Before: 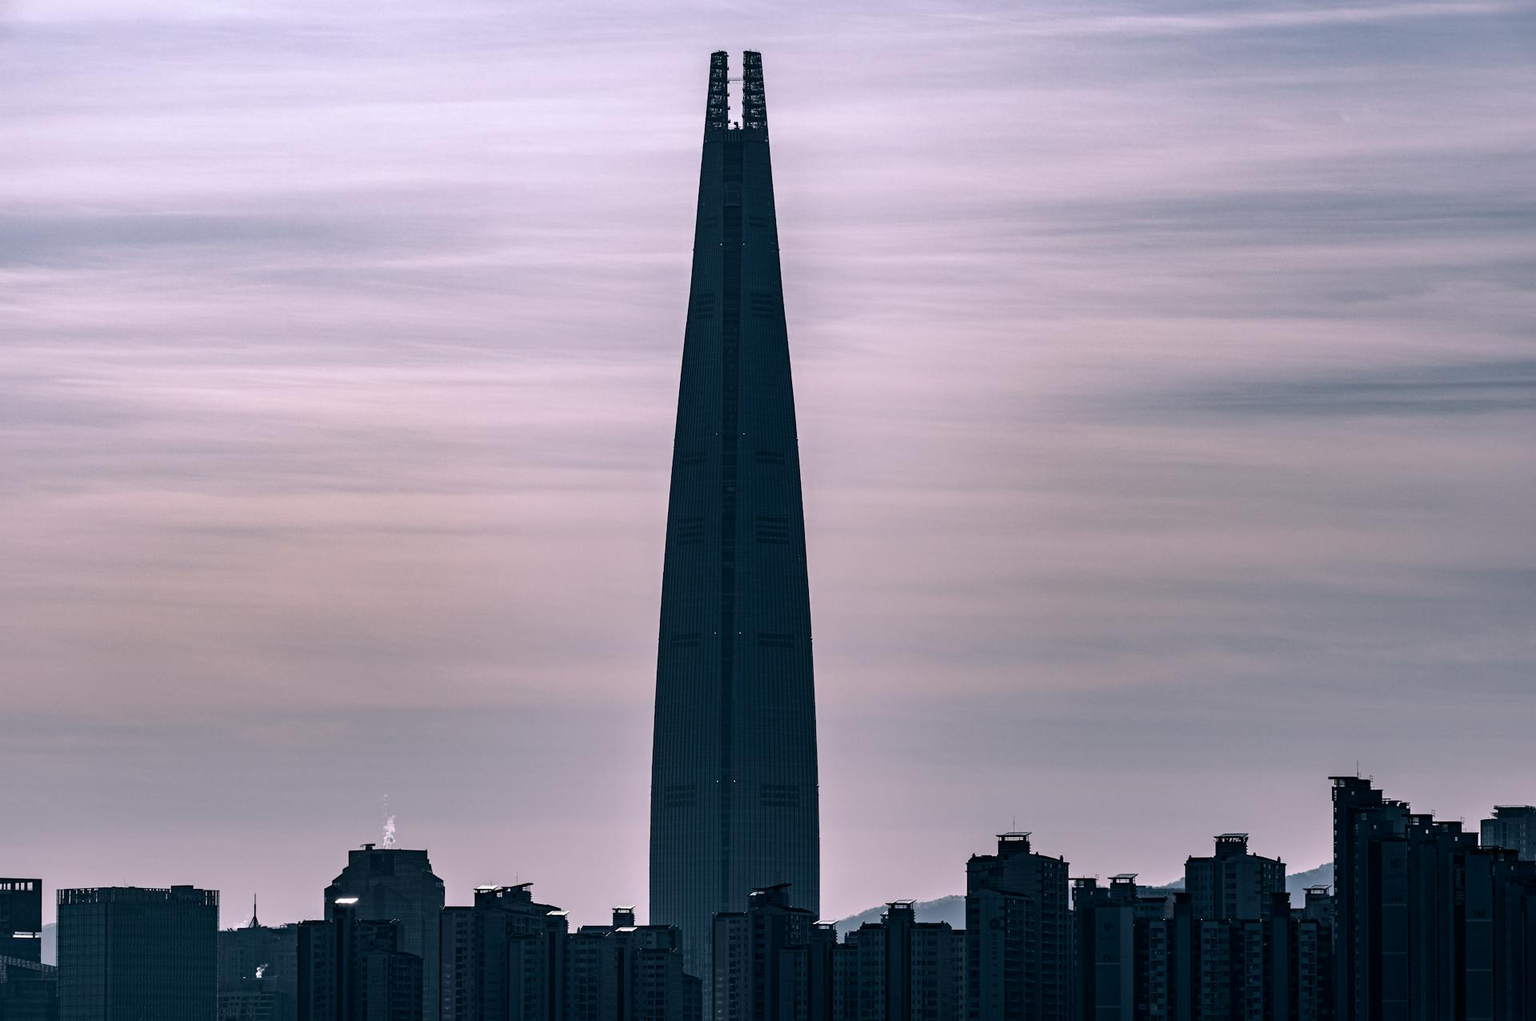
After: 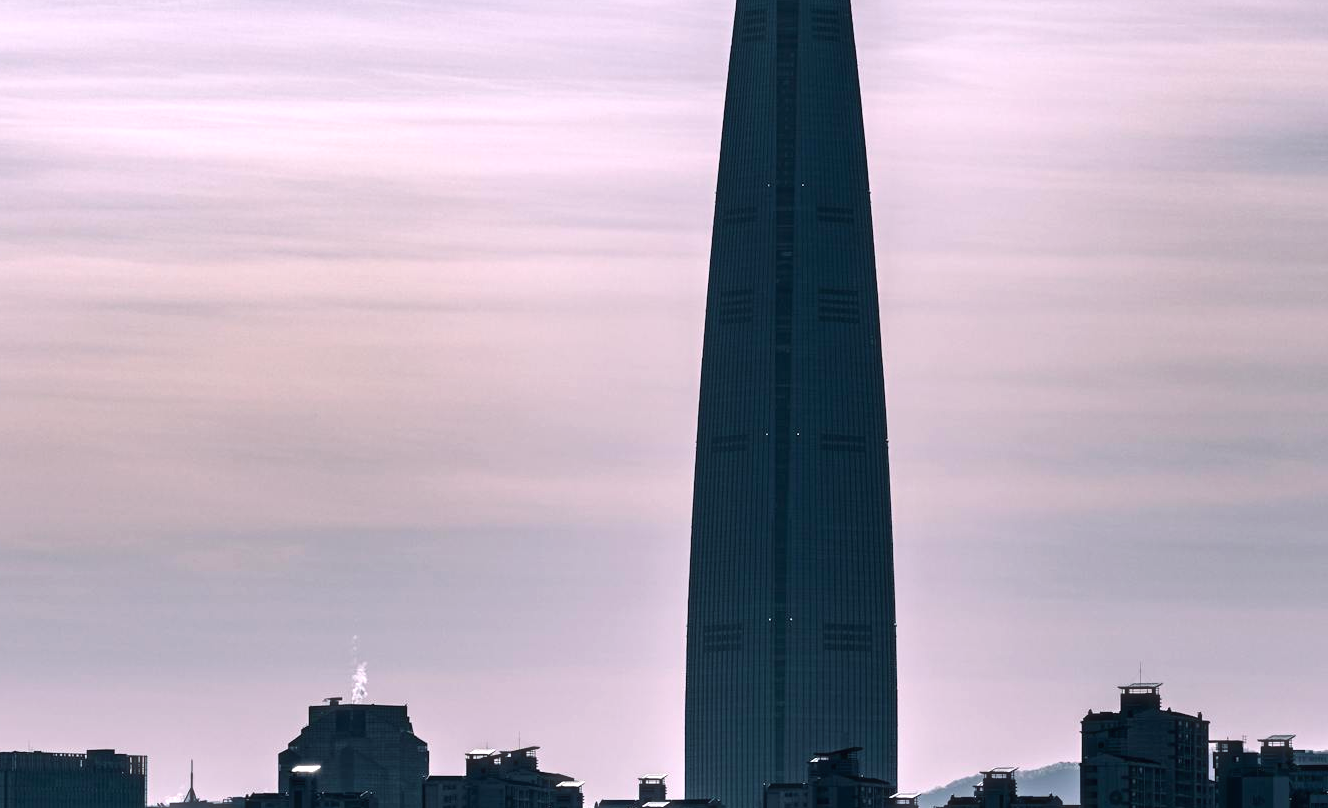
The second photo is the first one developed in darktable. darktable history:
haze removal: strength -0.078, distance 0.358, compatibility mode true, adaptive false
crop: left 6.646%, top 28.046%, right 24.181%, bottom 8.615%
exposure: black level correction 0, exposure 0.499 EV, compensate highlight preservation false
